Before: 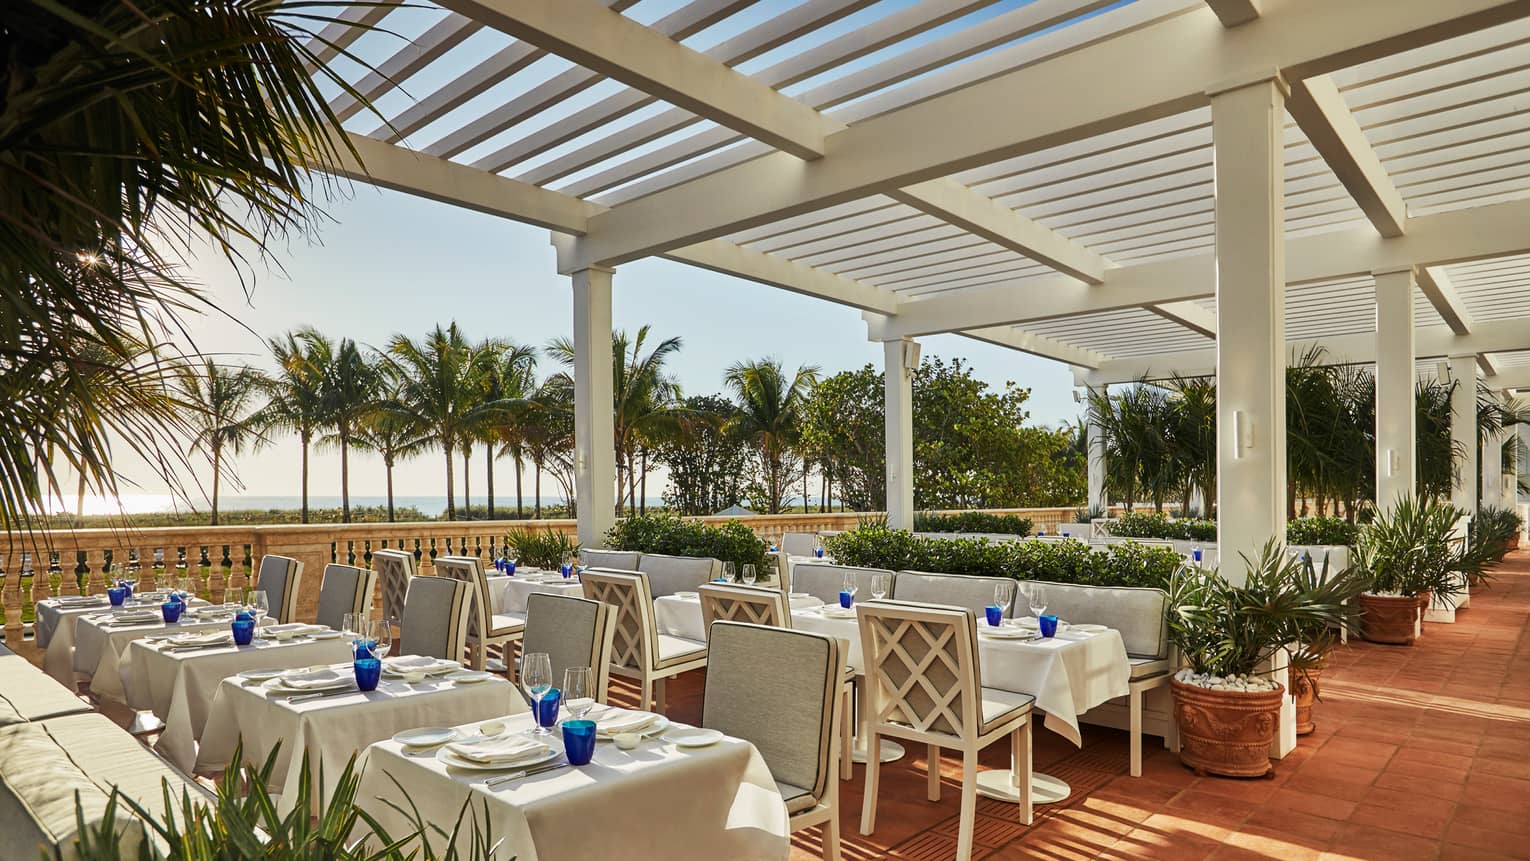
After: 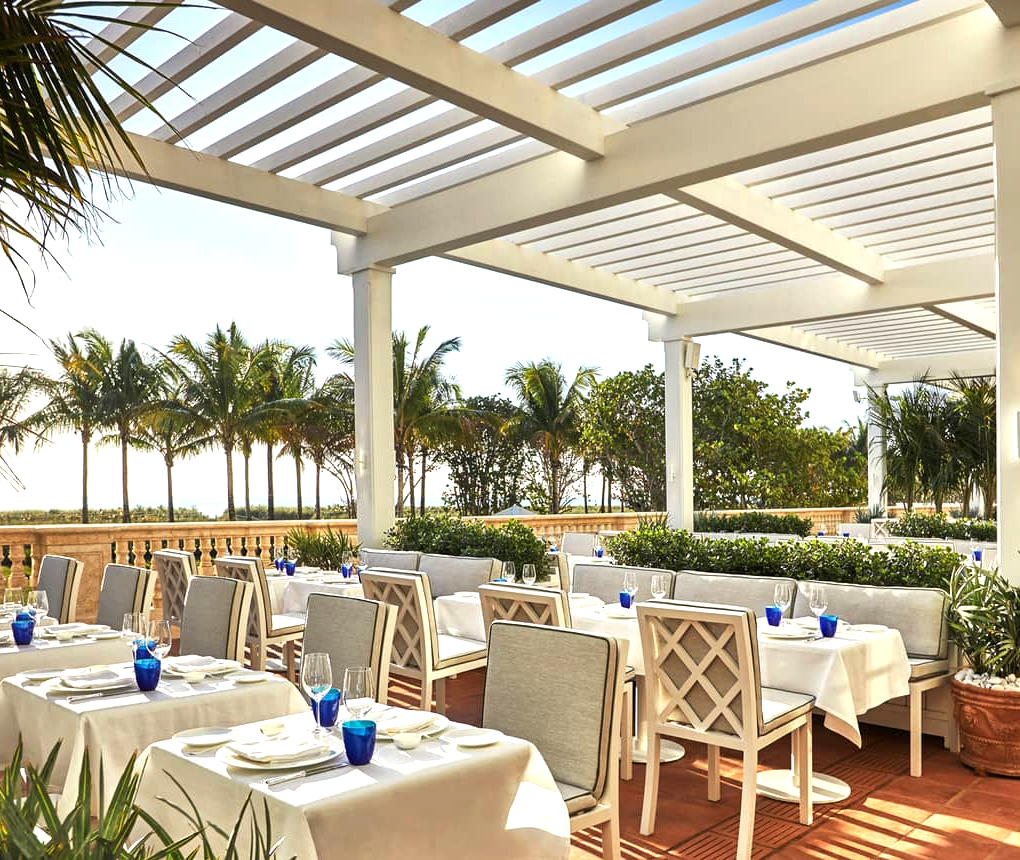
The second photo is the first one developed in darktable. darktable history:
levels: levels [0.016, 0.492, 0.969]
crop and rotate: left 14.405%, right 18.924%
exposure: black level correction 0, exposure 0.692 EV, compensate highlight preservation false
